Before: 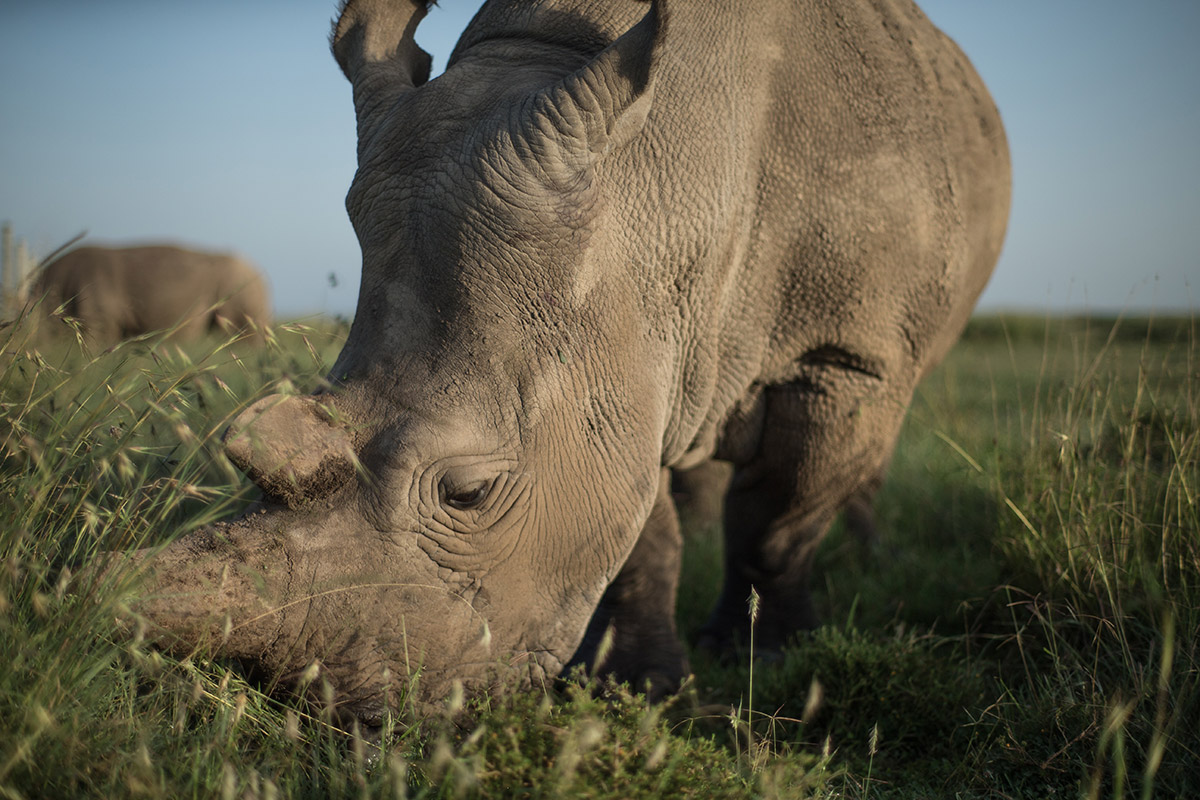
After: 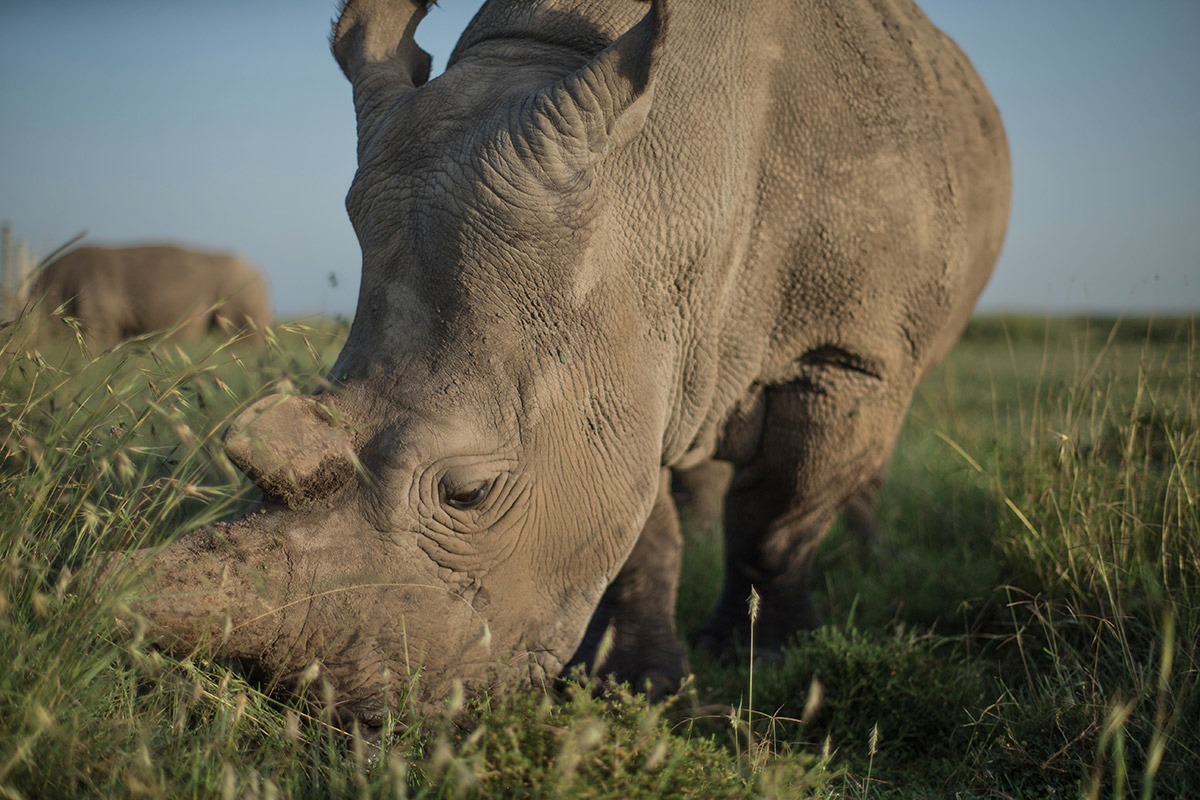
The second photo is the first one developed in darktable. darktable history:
tone equalizer: -8 EV 0.25 EV, -7 EV 0.417 EV, -6 EV 0.417 EV, -5 EV 0.25 EV, -3 EV -0.25 EV, -2 EV -0.417 EV, -1 EV -0.417 EV, +0 EV -0.25 EV, edges refinement/feathering 500, mask exposure compensation -1.57 EV, preserve details guided filter
levels: levels [0, 0.476, 0.951]
color balance rgb: on, module defaults
